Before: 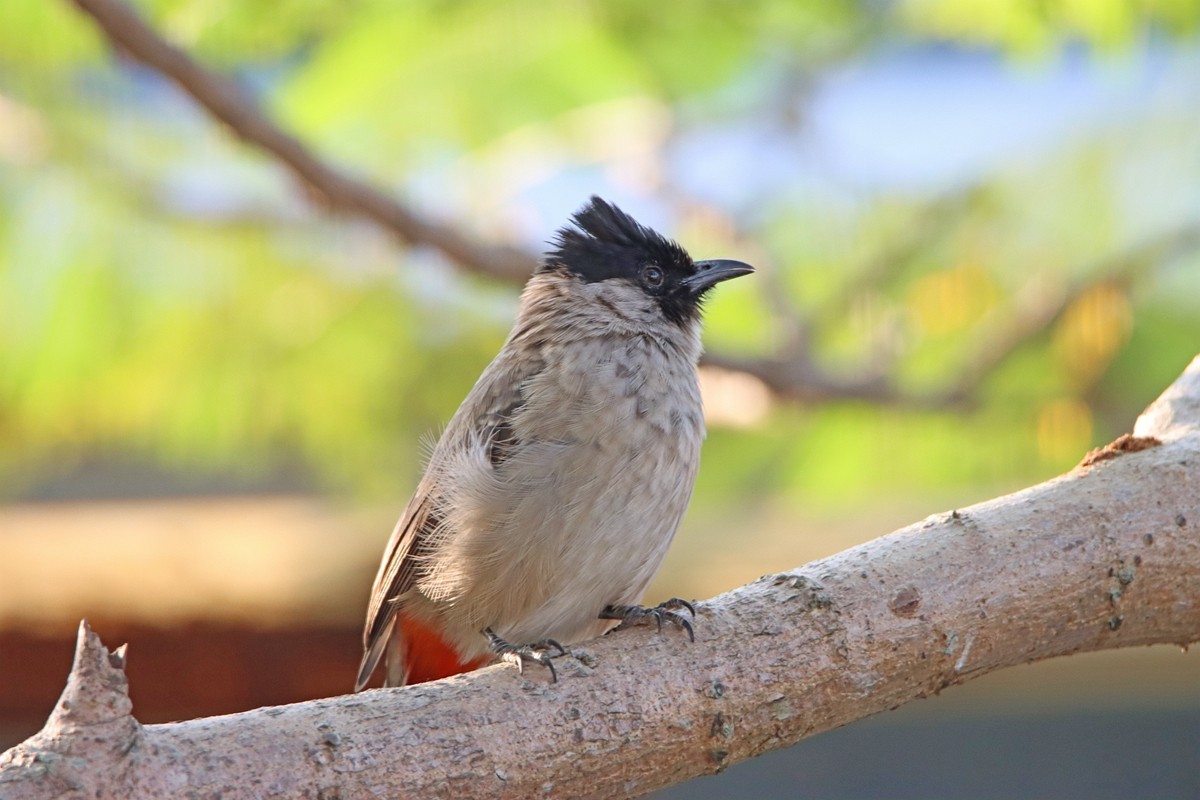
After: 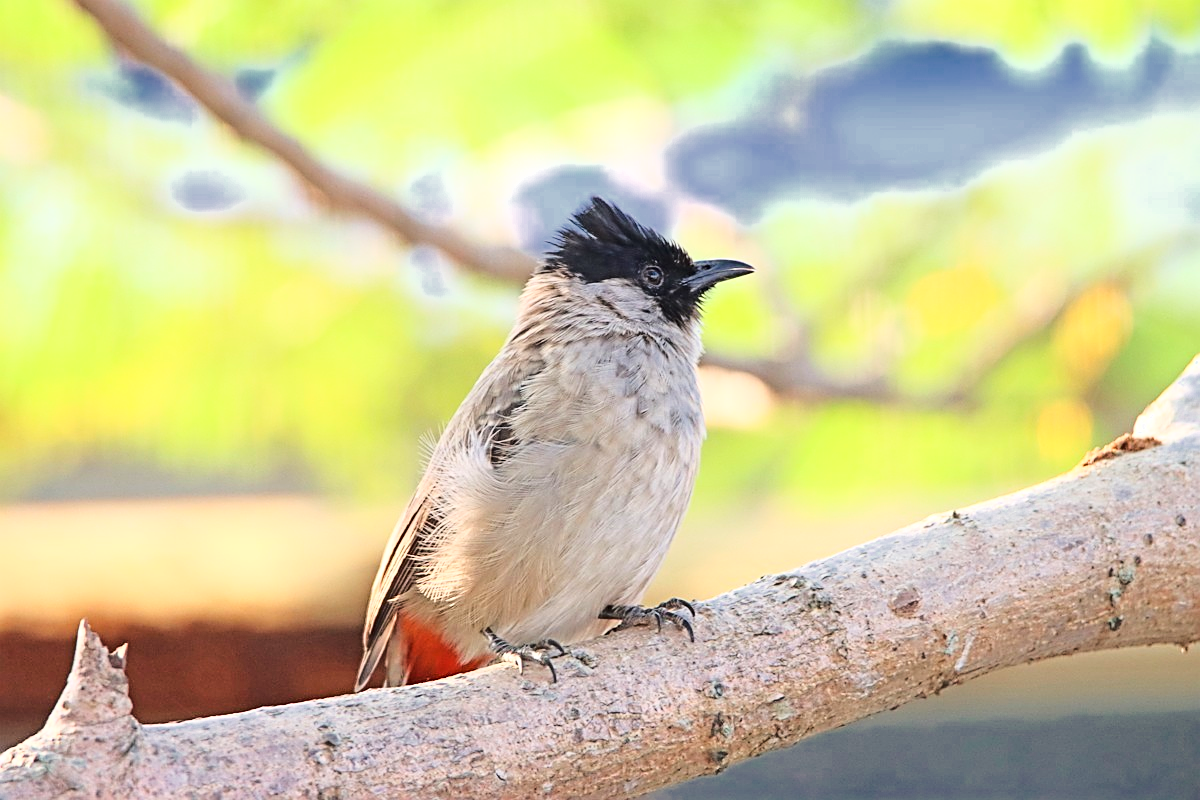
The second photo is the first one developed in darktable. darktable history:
base curve: curves: ch0 [(0, 0) (0.032, 0.037) (0.105, 0.228) (0.435, 0.76) (0.856, 0.983) (1, 1)]
color zones: curves: ch0 [(0, 0.497) (0.143, 0.5) (0.286, 0.5) (0.429, 0.483) (0.571, 0.116) (0.714, -0.006) (0.857, 0.28) (1, 0.497)]
sharpen: on, module defaults
